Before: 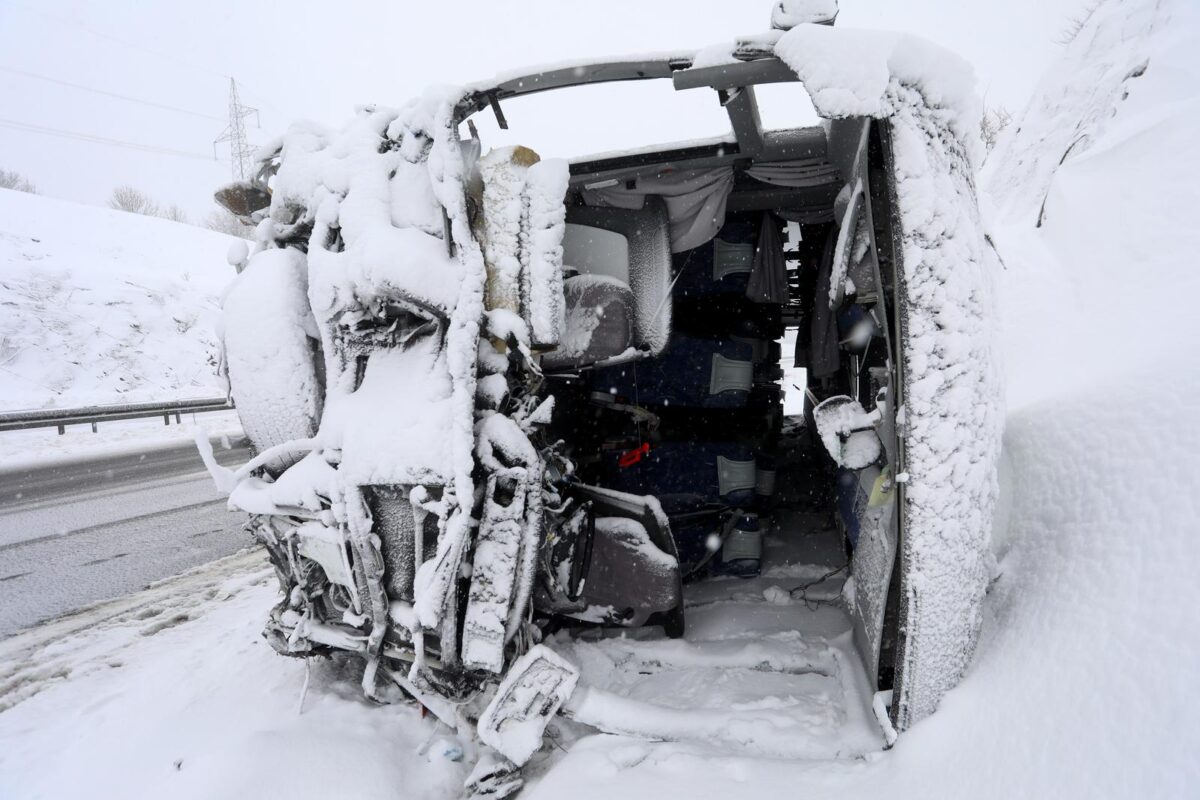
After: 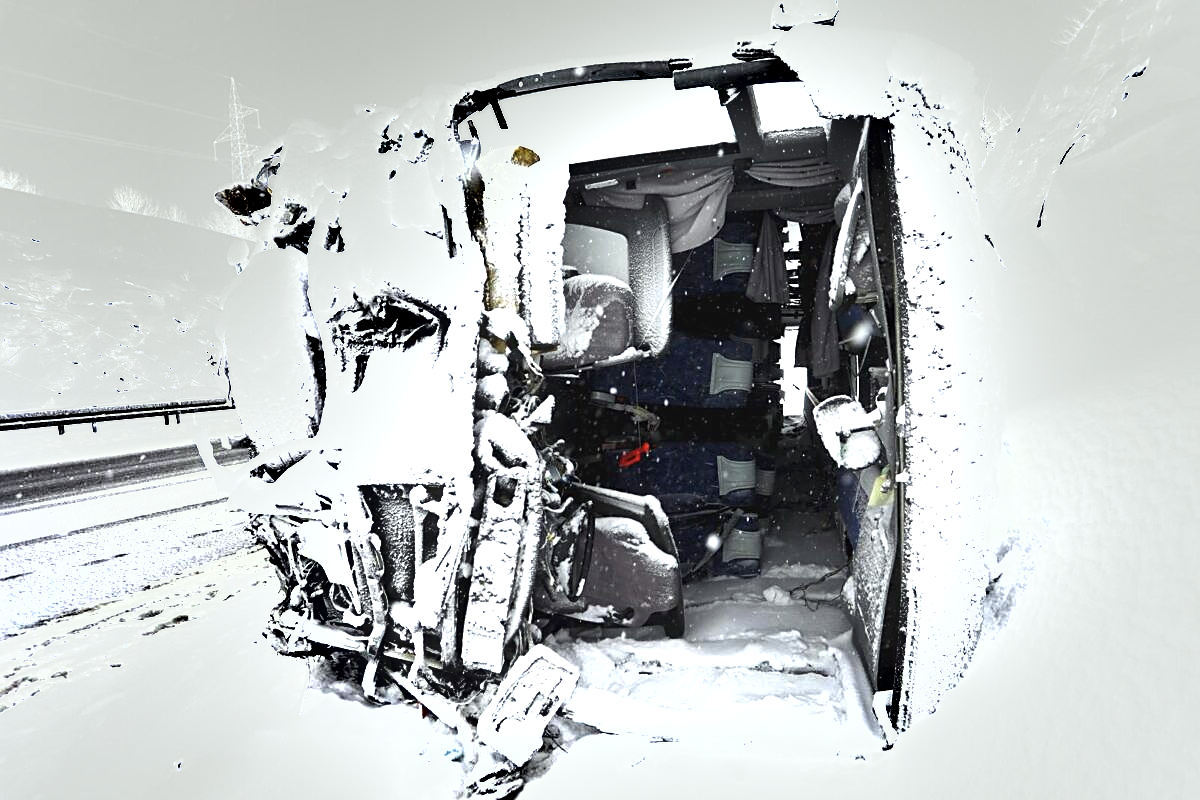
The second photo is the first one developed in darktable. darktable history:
color correction: highlights a* -2.68, highlights b* 2.57
sharpen: on, module defaults
shadows and highlights: soften with gaussian
exposure: black level correction -0.002, exposure 1.35 EV, compensate highlight preservation false
